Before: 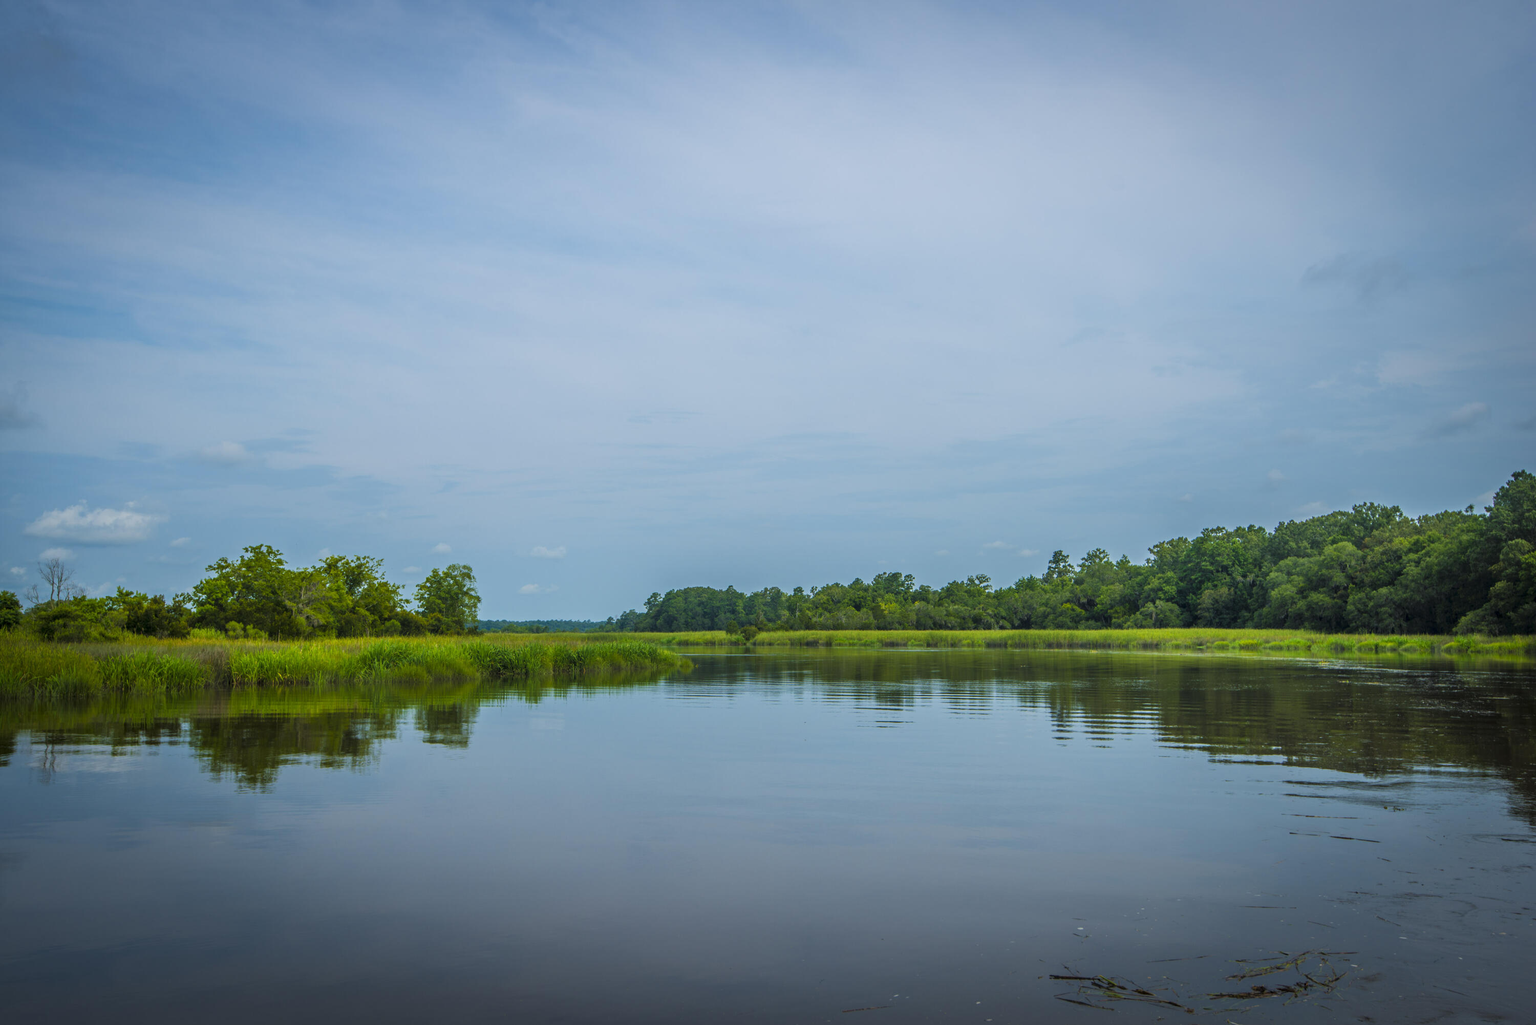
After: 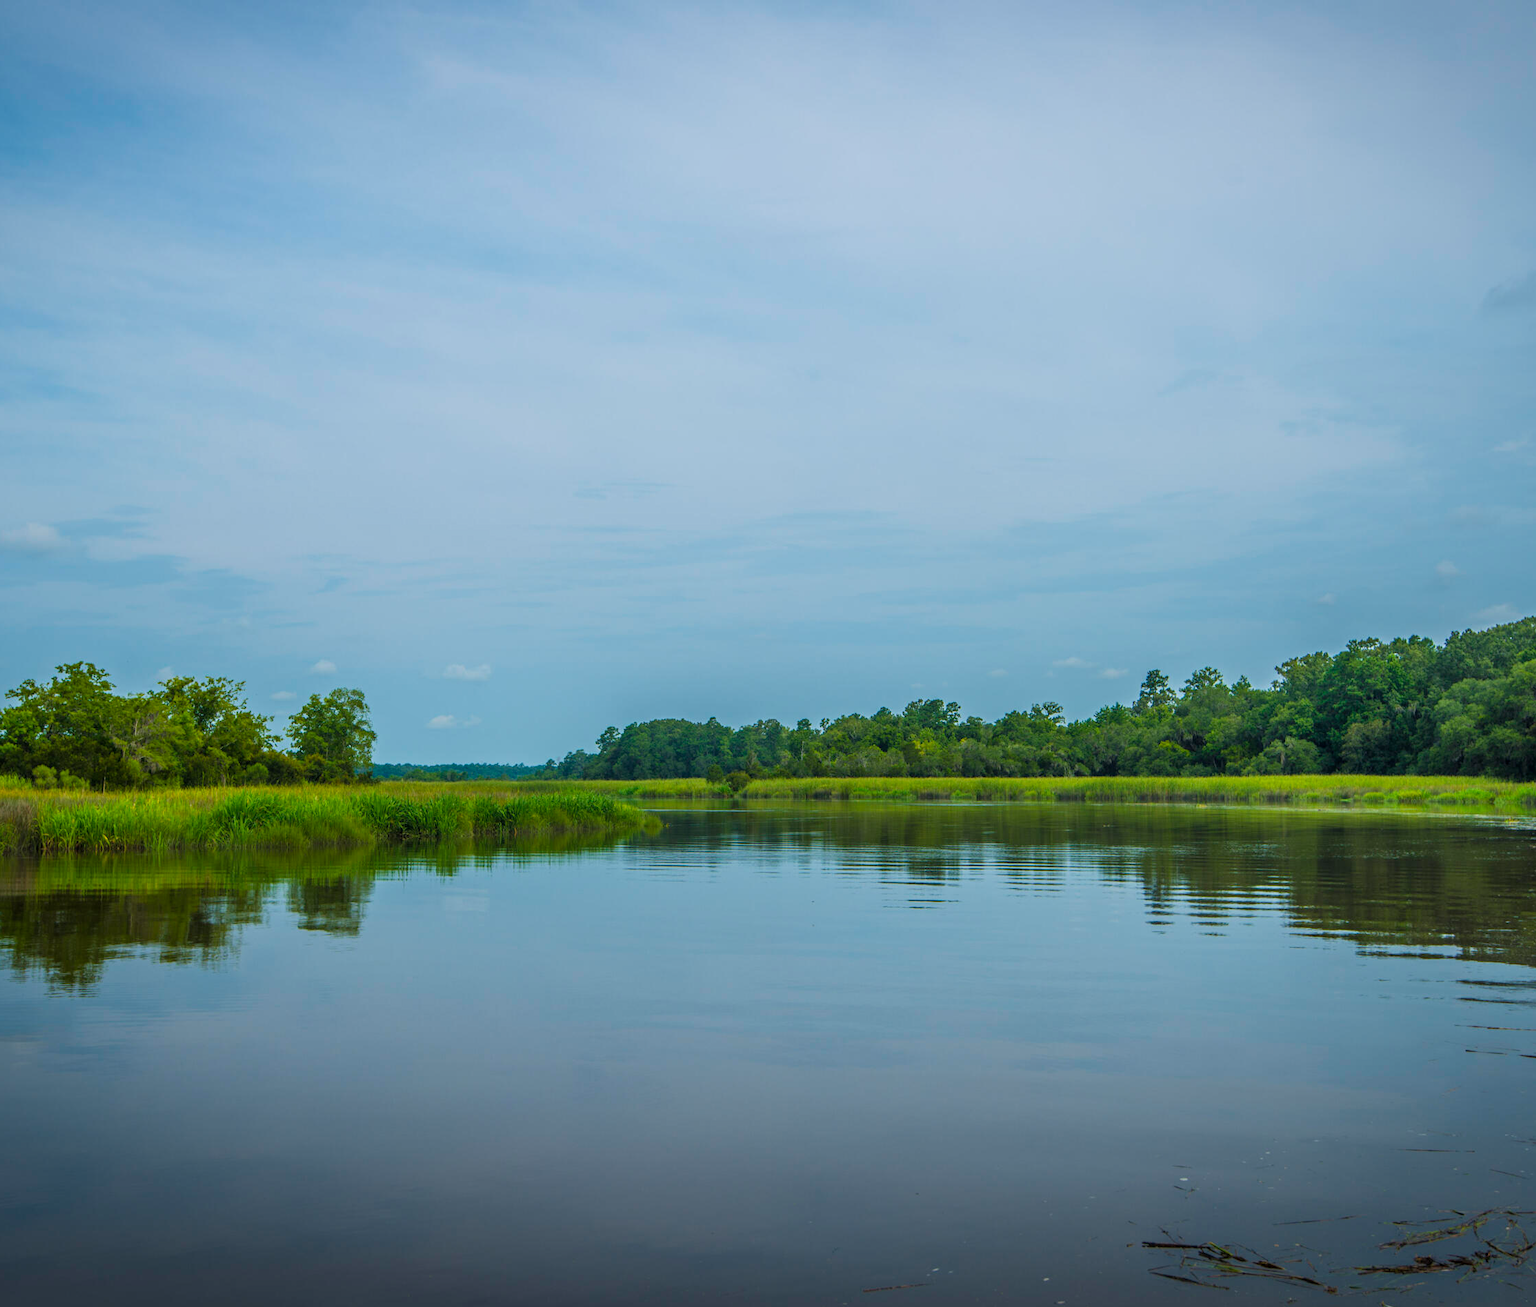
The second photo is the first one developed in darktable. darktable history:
tone equalizer: on, module defaults
crop and rotate: left 13.15%, top 5.251%, right 12.609%
